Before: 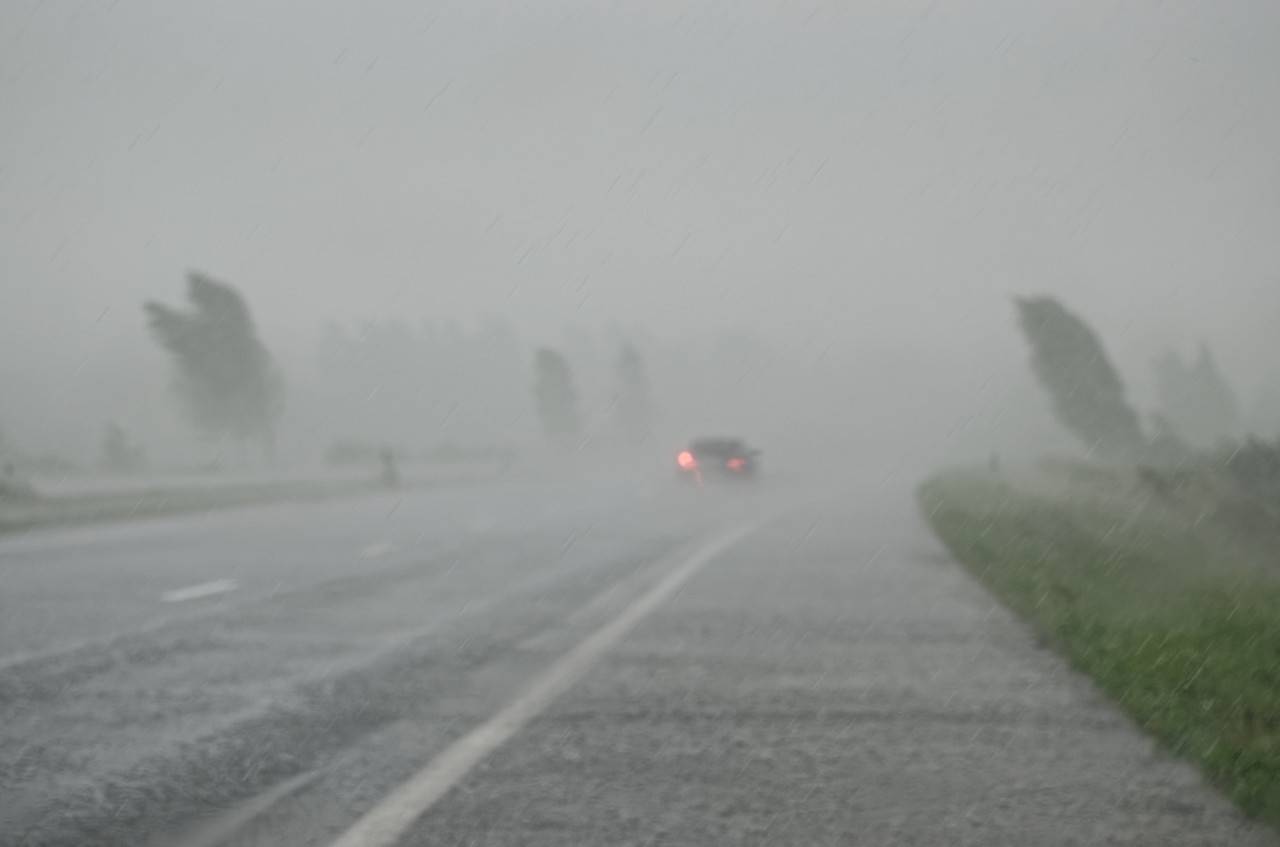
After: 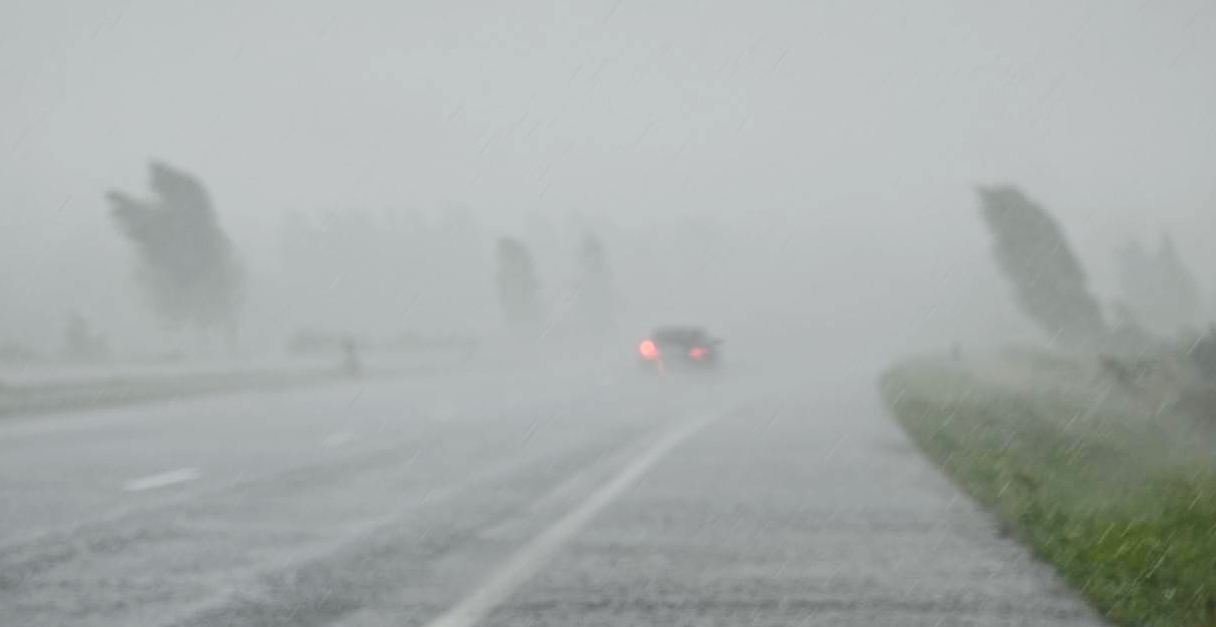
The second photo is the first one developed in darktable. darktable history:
crop and rotate: left 2.991%, top 13.302%, right 1.981%, bottom 12.636%
tone curve: curves: ch0 [(0, 0) (0.037, 0.011) (0.131, 0.108) (0.279, 0.279) (0.476, 0.554) (0.617, 0.693) (0.704, 0.77) (0.813, 0.852) (0.916, 0.924) (1, 0.993)]; ch1 [(0, 0) (0.318, 0.278) (0.444, 0.427) (0.493, 0.492) (0.508, 0.502) (0.534, 0.529) (0.562, 0.563) (0.626, 0.662) (0.746, 0.764) (1, 1)]; ch2 [(0, 0) (0.316, 0.292) (0.381, 0.37) (0.423, 0.448) (0.476, 0.492) (0.502, 0.498) (0.522, 0.518) (0.533, 0.532) (0.586, 0.631) (0.634, 0.663) (0.7, 0.7) (0.861, 0.808) (1, 0.951)], color space Lab, independent channels, preserve colors none
